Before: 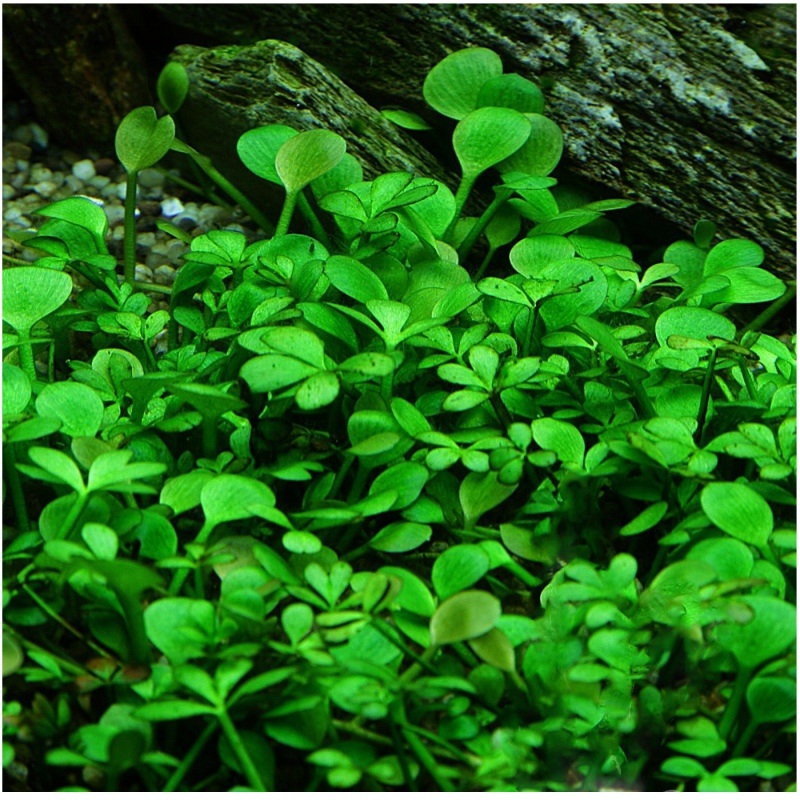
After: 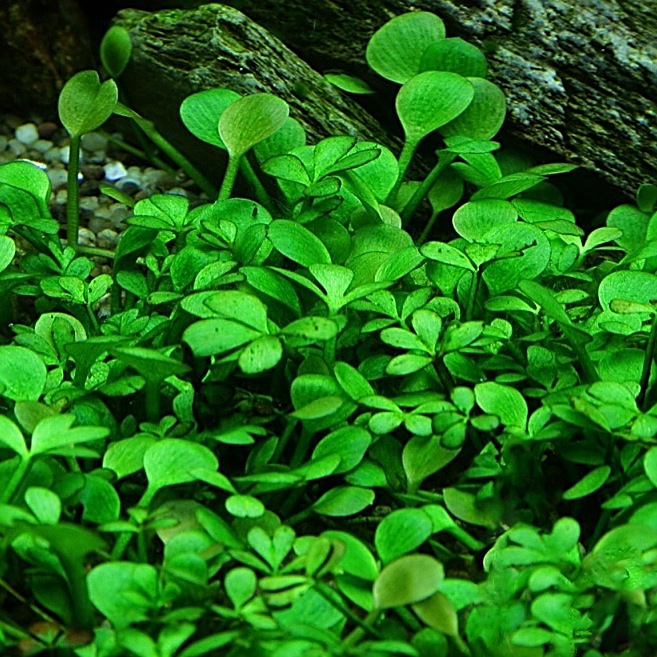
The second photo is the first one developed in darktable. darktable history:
sharpen: on, module defaults
crop and rotate: left 7.196%, top 4.574%, right 10.605%, bottom 13.178%
